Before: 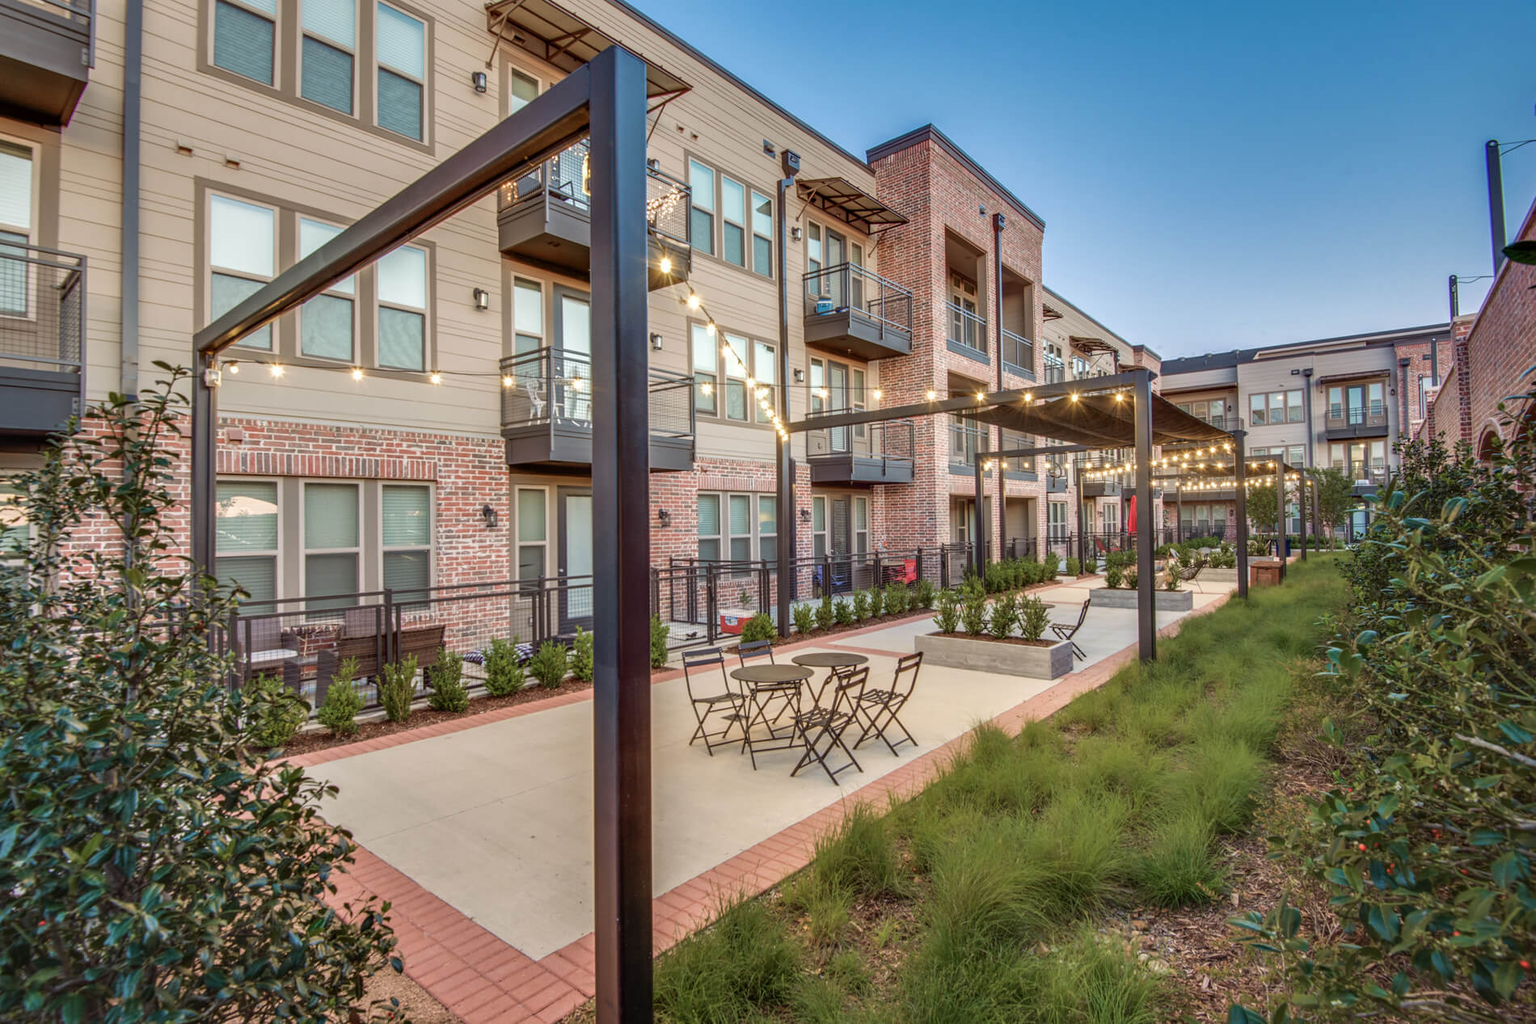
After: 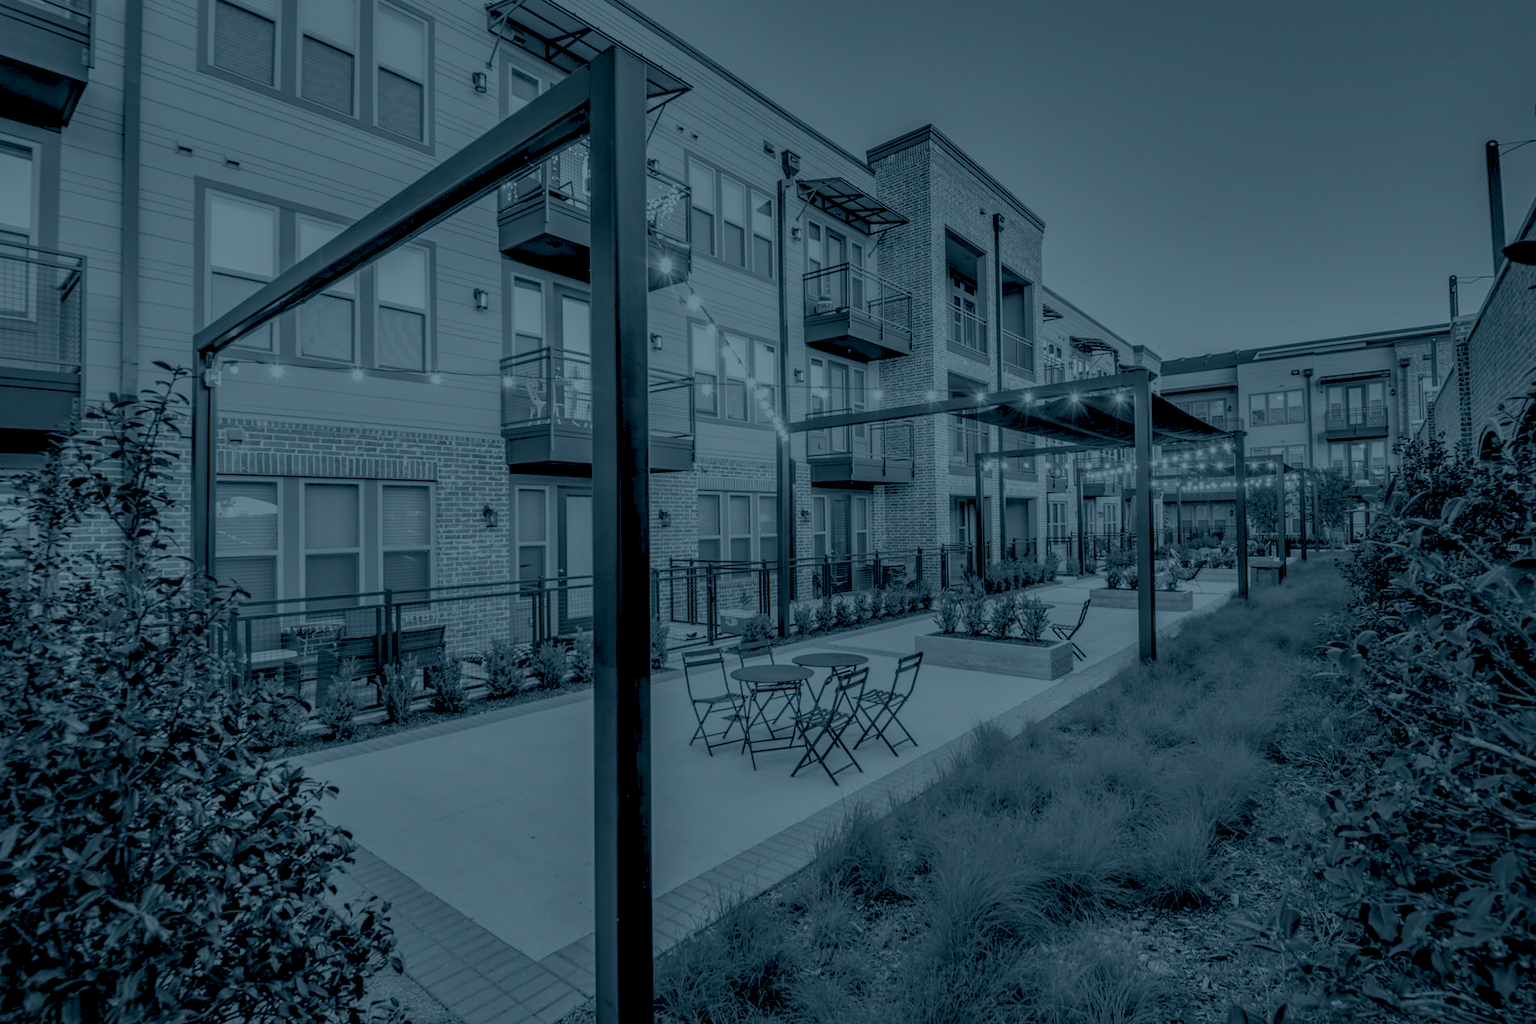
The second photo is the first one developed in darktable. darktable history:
colorize: hue 194.4°, saturation 29%, source mix 61.75%, lightness 3.98%, version 1
rgb levels: levels [[0.027, 0.429, 0.996], [0, 0.5, 1], [0, 0.5, 1]]
